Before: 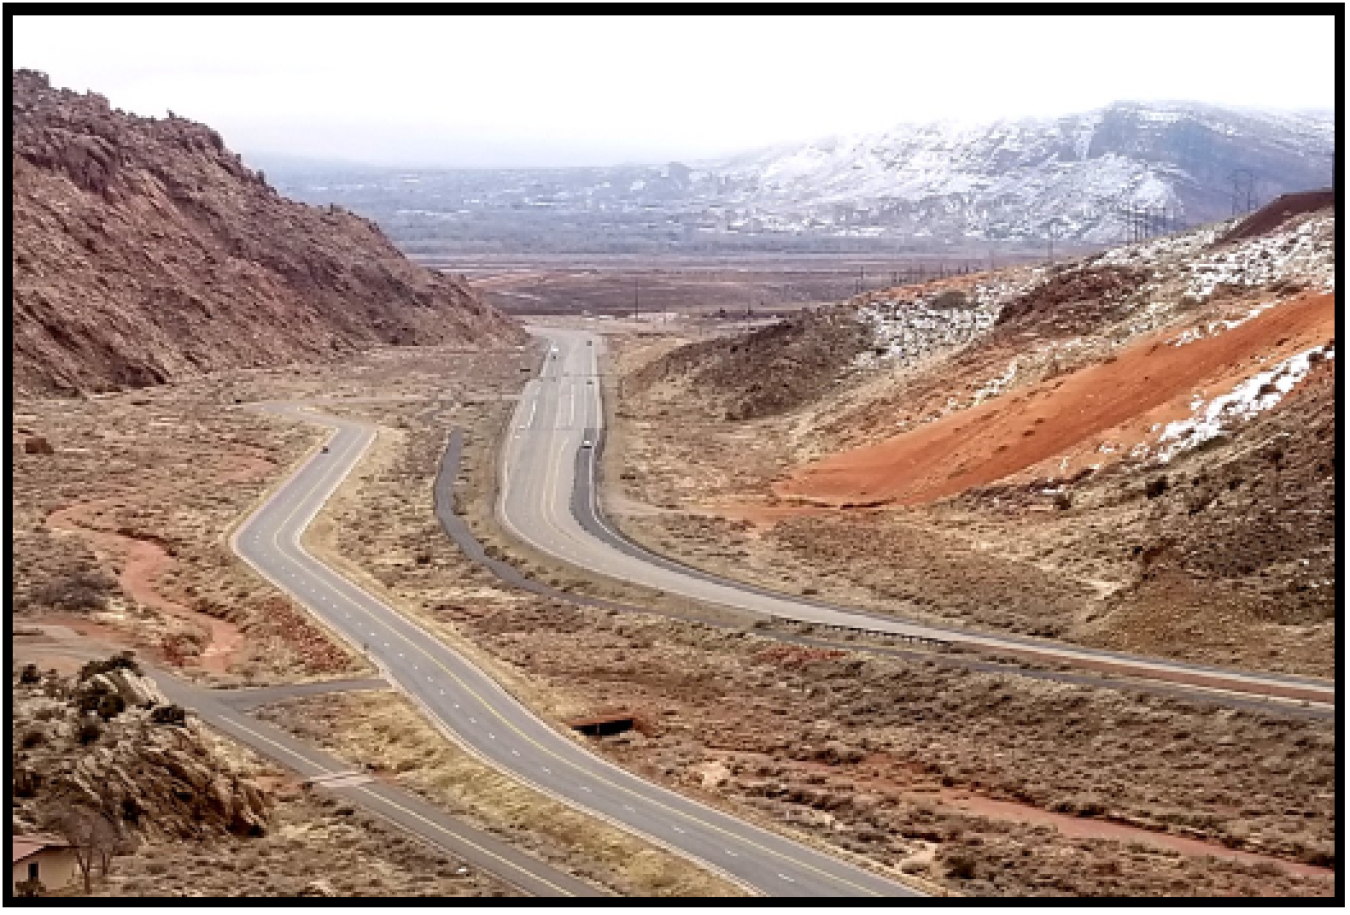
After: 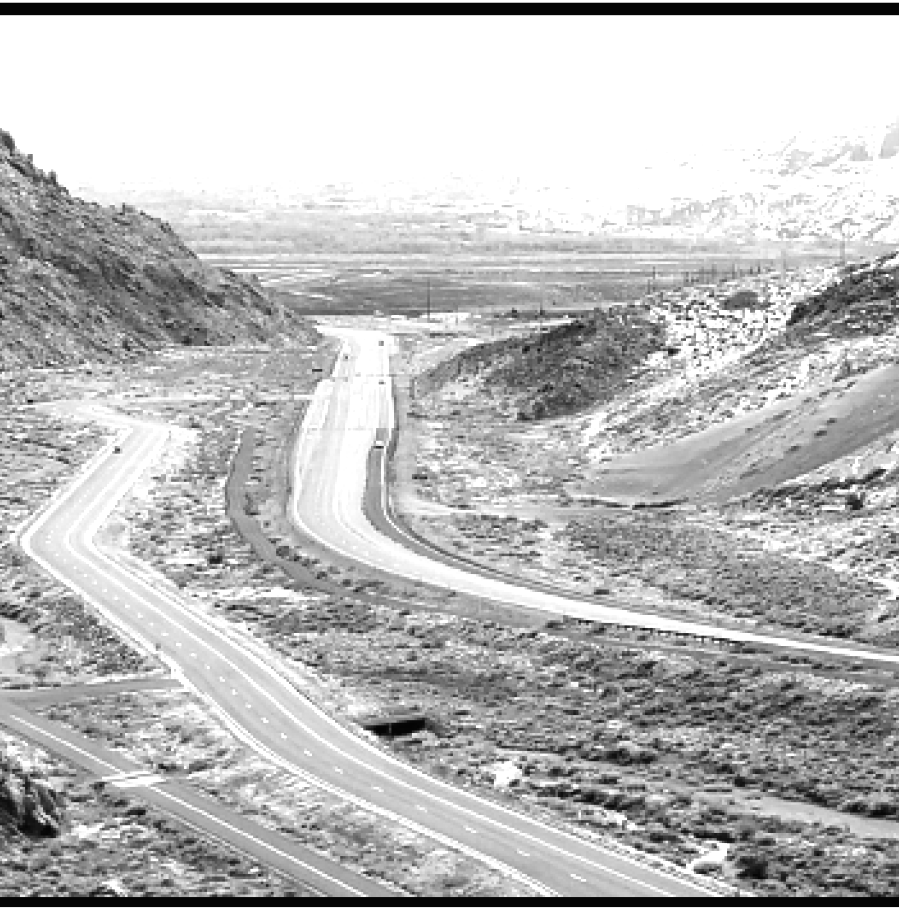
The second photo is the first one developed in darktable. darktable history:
crop: left 15.419%, right 17.914%
levels: levels [0.052, 0.496, 0.908]
monochrome: size 1
exposure: black level correction -0.005, exposure 0.622 EV, compensate highlight preservation false
